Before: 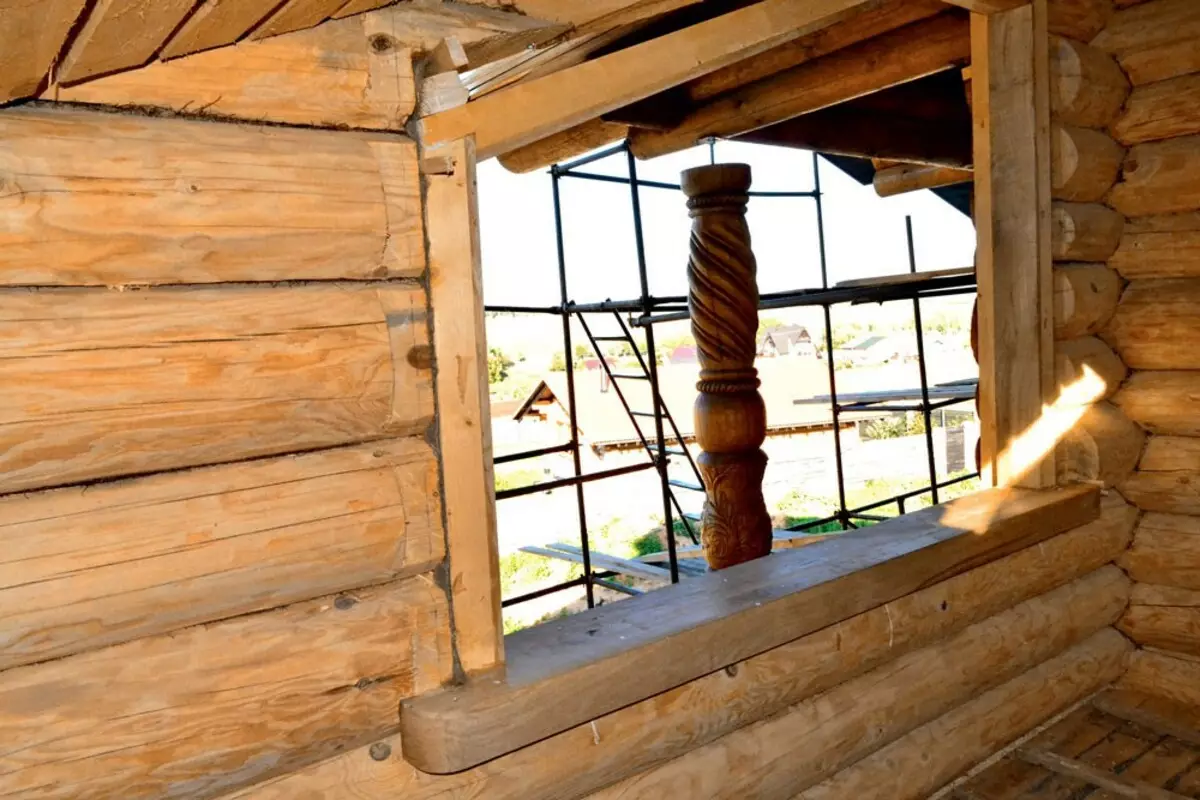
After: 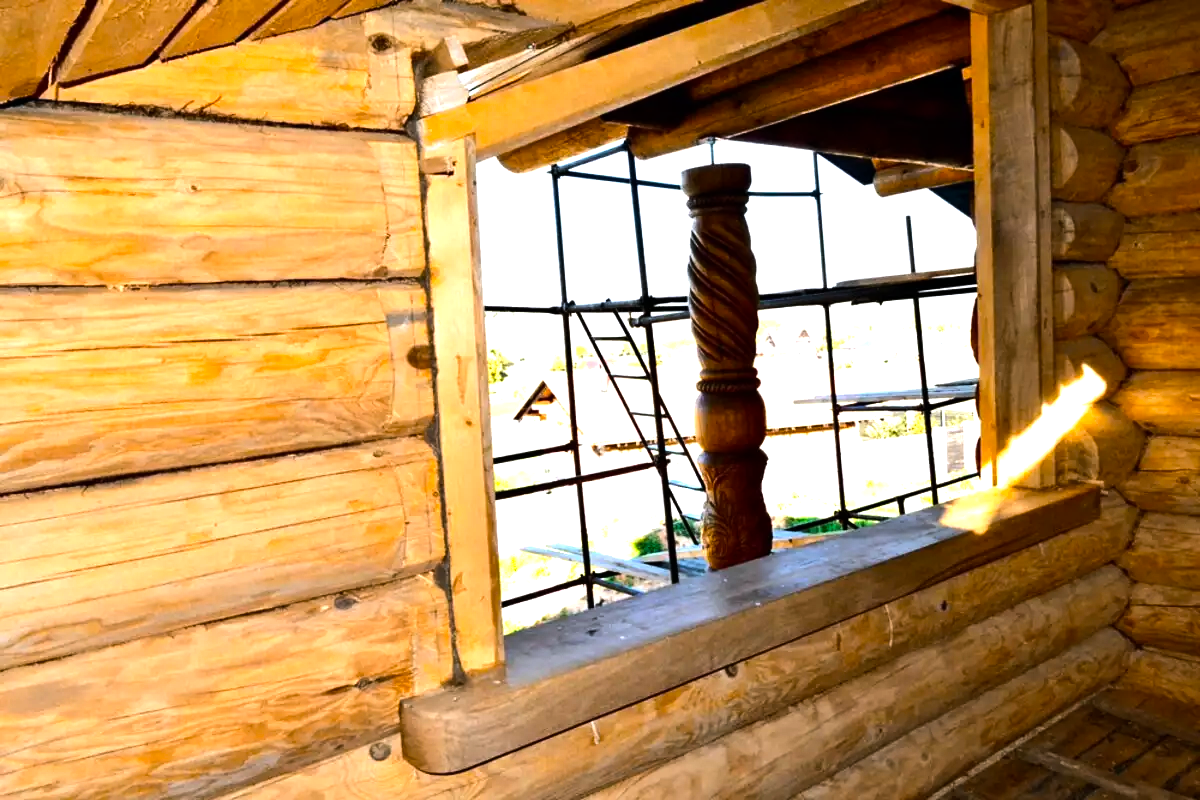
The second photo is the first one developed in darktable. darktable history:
color balance: output saturation 120%
color correction: highlights a* -0.137, highlights b* -5.91, shadows a* -0.137, shadows b* -0.137
tone equalizer: -8 EV -1.08 EV, -7 EV -1.01 EV, -6 EV -0.867 EV, -5 EV -0.578 EV, -3 EV 0.578 EV, -2 EV 0.867 EV, -1 EV 1.01 EV, +0 EV 1.08 EV, edges refinement/feathering 500, mask exposure compensation -1.57 EV, preserve details no
